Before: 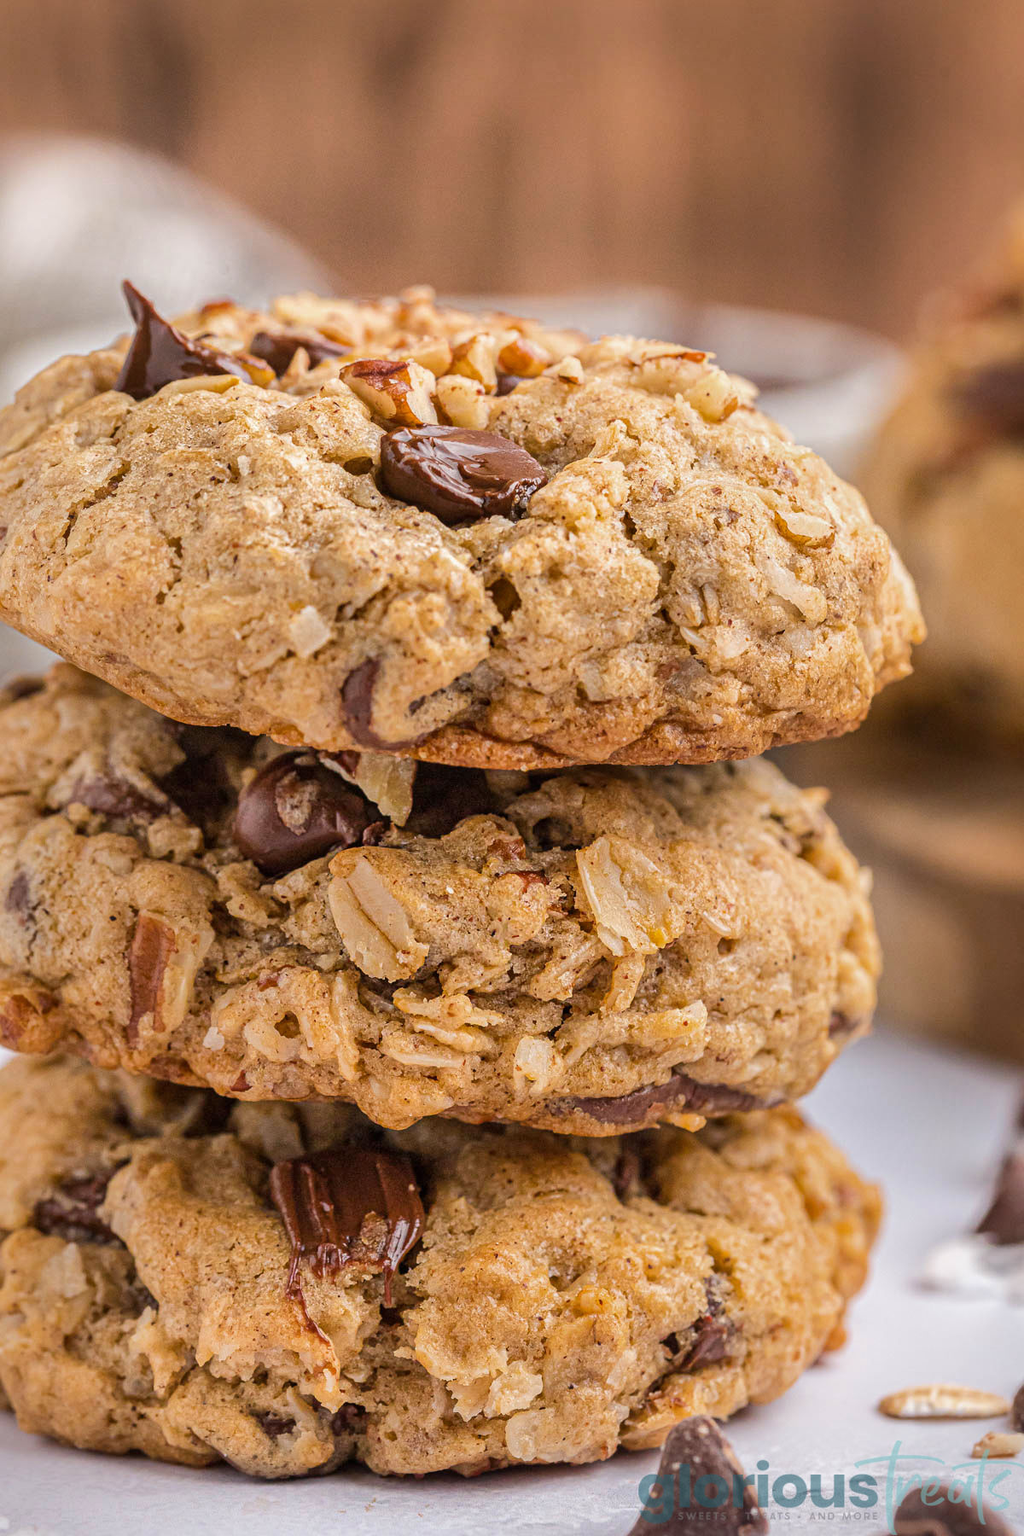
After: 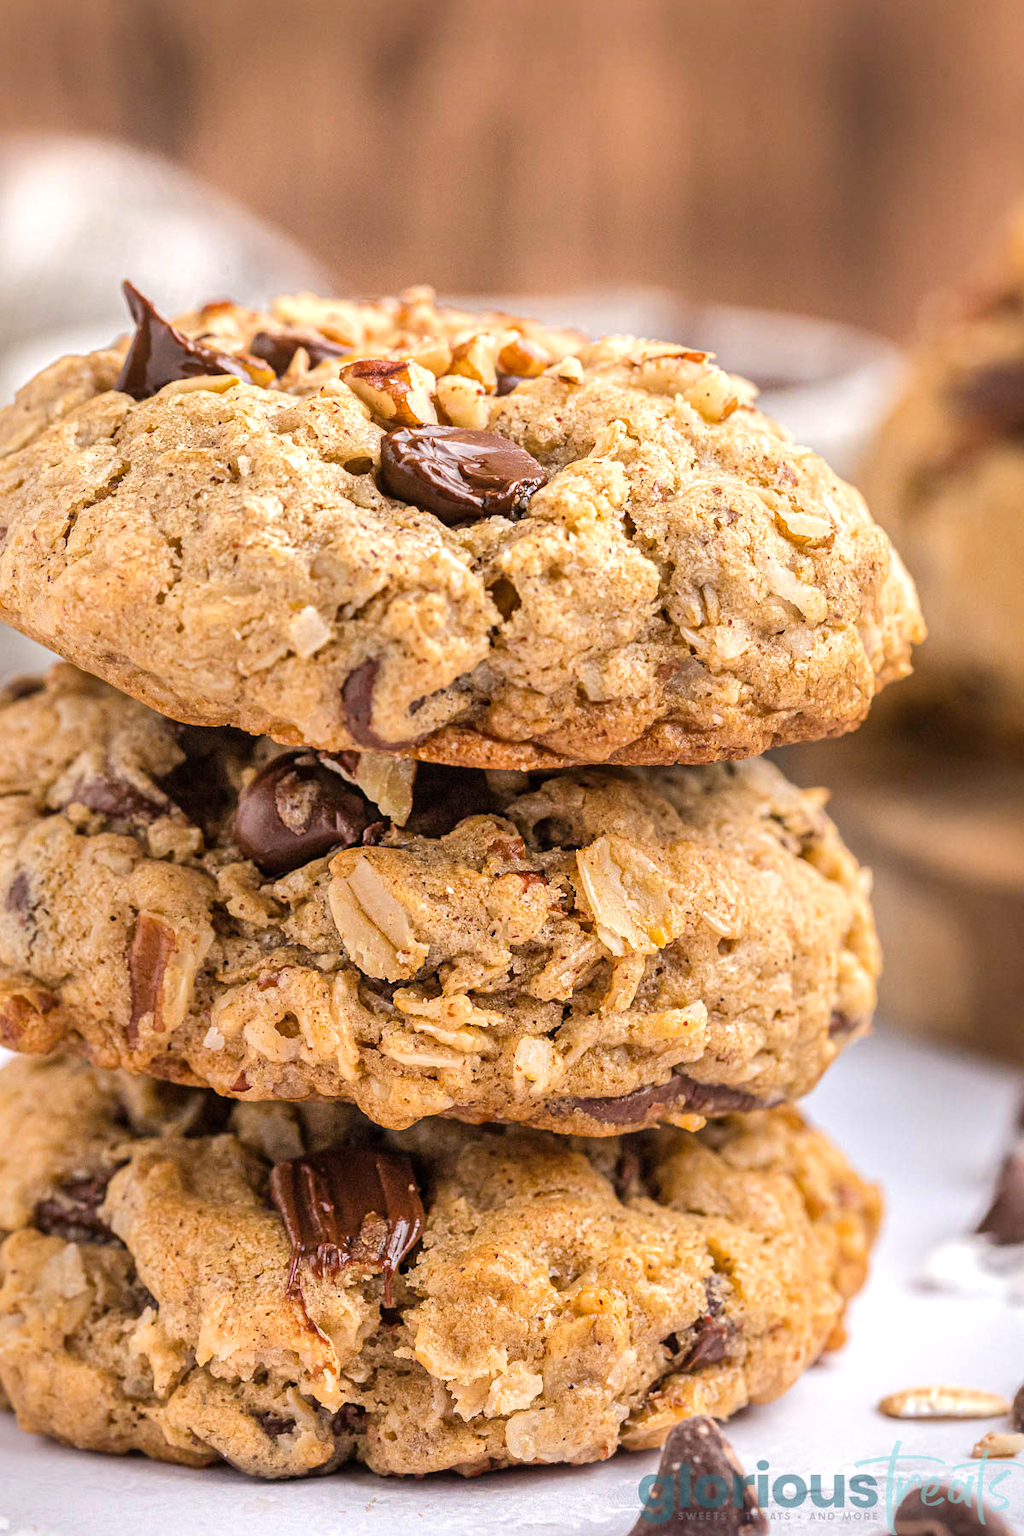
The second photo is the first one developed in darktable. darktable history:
tone equalizer: -8 EV -0.414 EV, -7 EV -0.409 EV, -6 EV -0.306 EV, -5 EV -0.202 EV, -3 EV 0.256 EV, -2 EV 0.338 EV, -1 EV 0.415 EV, +0 EV 0.437 EV
